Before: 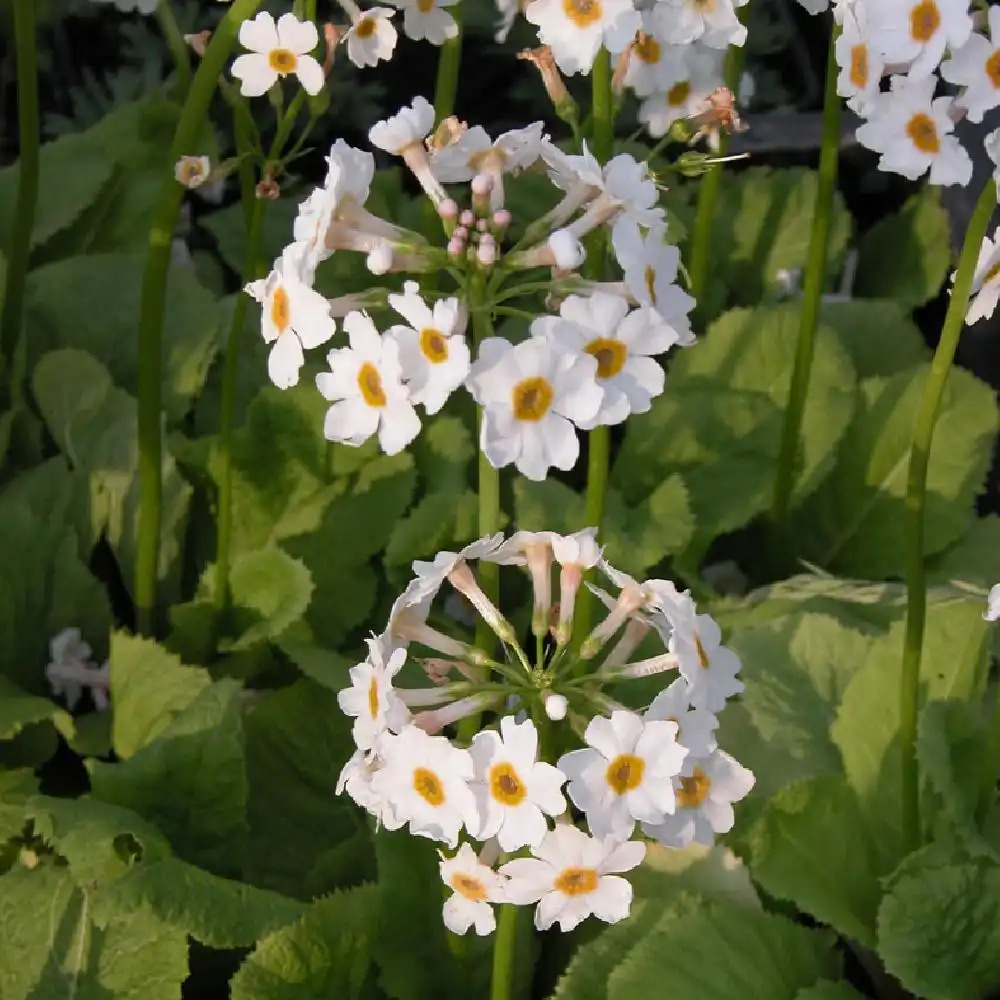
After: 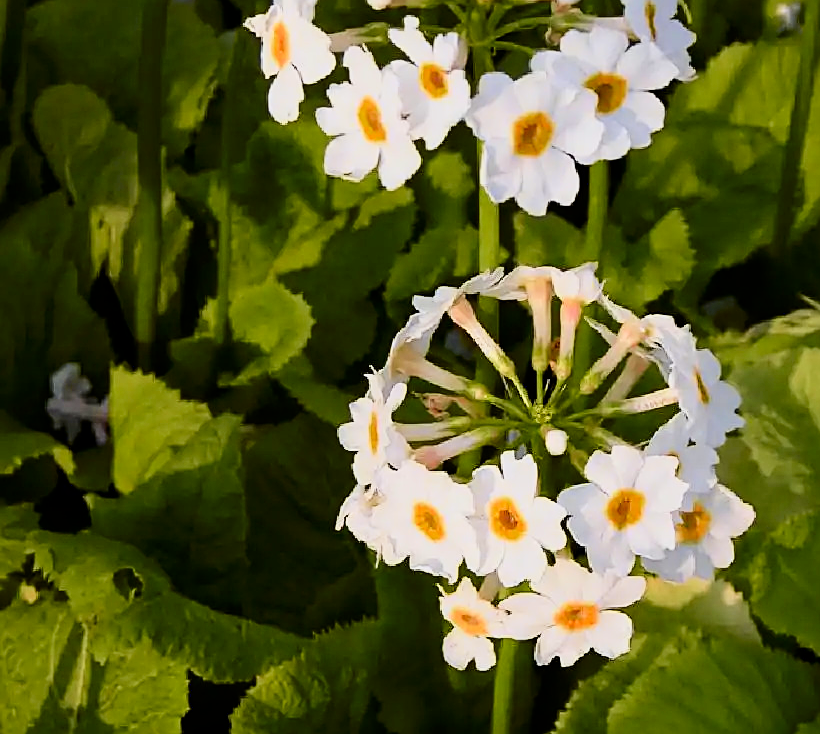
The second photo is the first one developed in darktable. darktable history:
tone curve: curves: ch0 [(0, 0) (0.074, 0.04) (0.157, 0.1) (0.472, 0.515) (0.635, 0.731) (0.768, 0.878) (0.899, 0.969) (1, 1)]; ch1 [(0, 0) (0.08, 0.08) (0.3, 0.3) (0.5, 0.5) (0.539, 0.558) (0.586, 0.658) (0.69, 0.787) (0.92, 0.92) (1, 1)]; ch2 [(0, 0) (0.08, 0.08) (0.3, 0.3) (0.5, 0.5) (0.543, 0.597) (0.597, 0.679) (0.92, 0.92) (1, 1)], color space Lab, independent channels, preserve colors none
filmic rgb: black relative exposure -7.65 EV, white relative exposure 4.56 EV, hardness 3.61
crop: top 26.531%, right 17.959%
sharpen: on, module defaults
